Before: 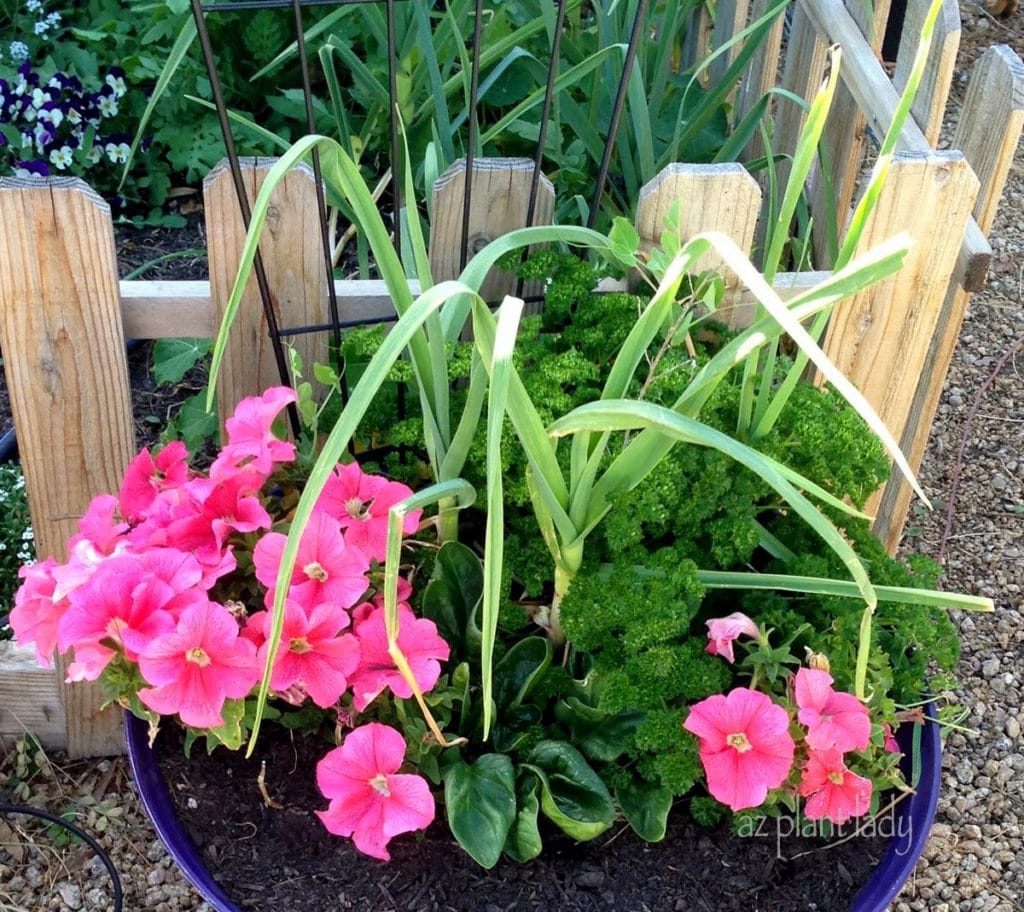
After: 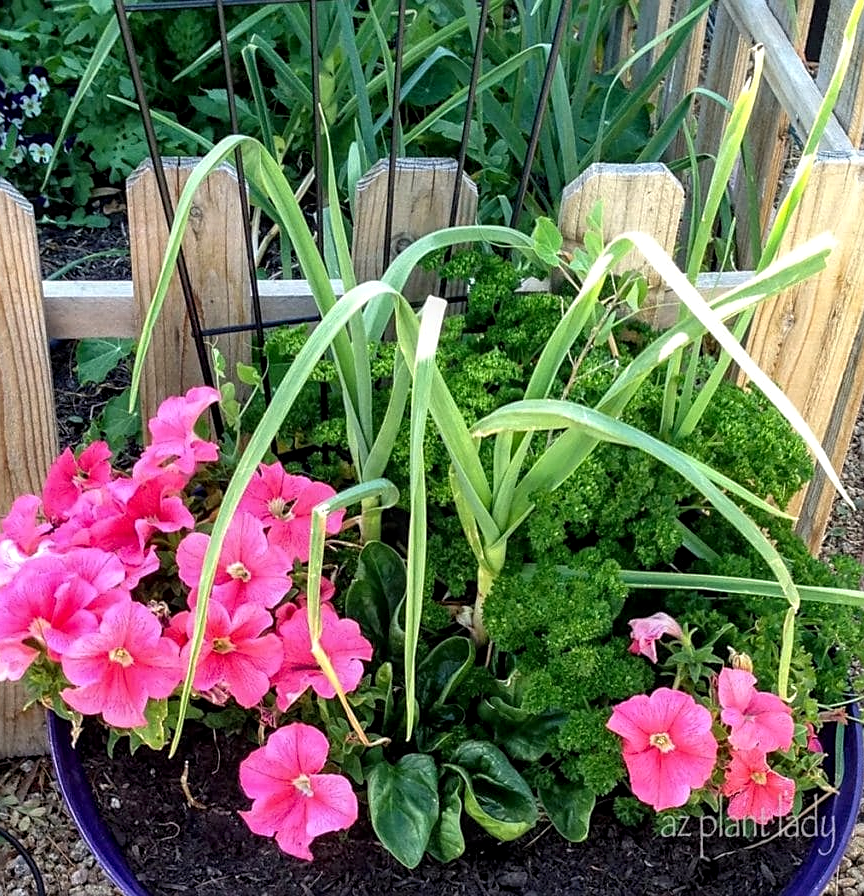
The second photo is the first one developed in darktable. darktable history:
local contrast: detail 130%
crop: left 7.598%, right 7.873%
sharpen: on, module defaults
